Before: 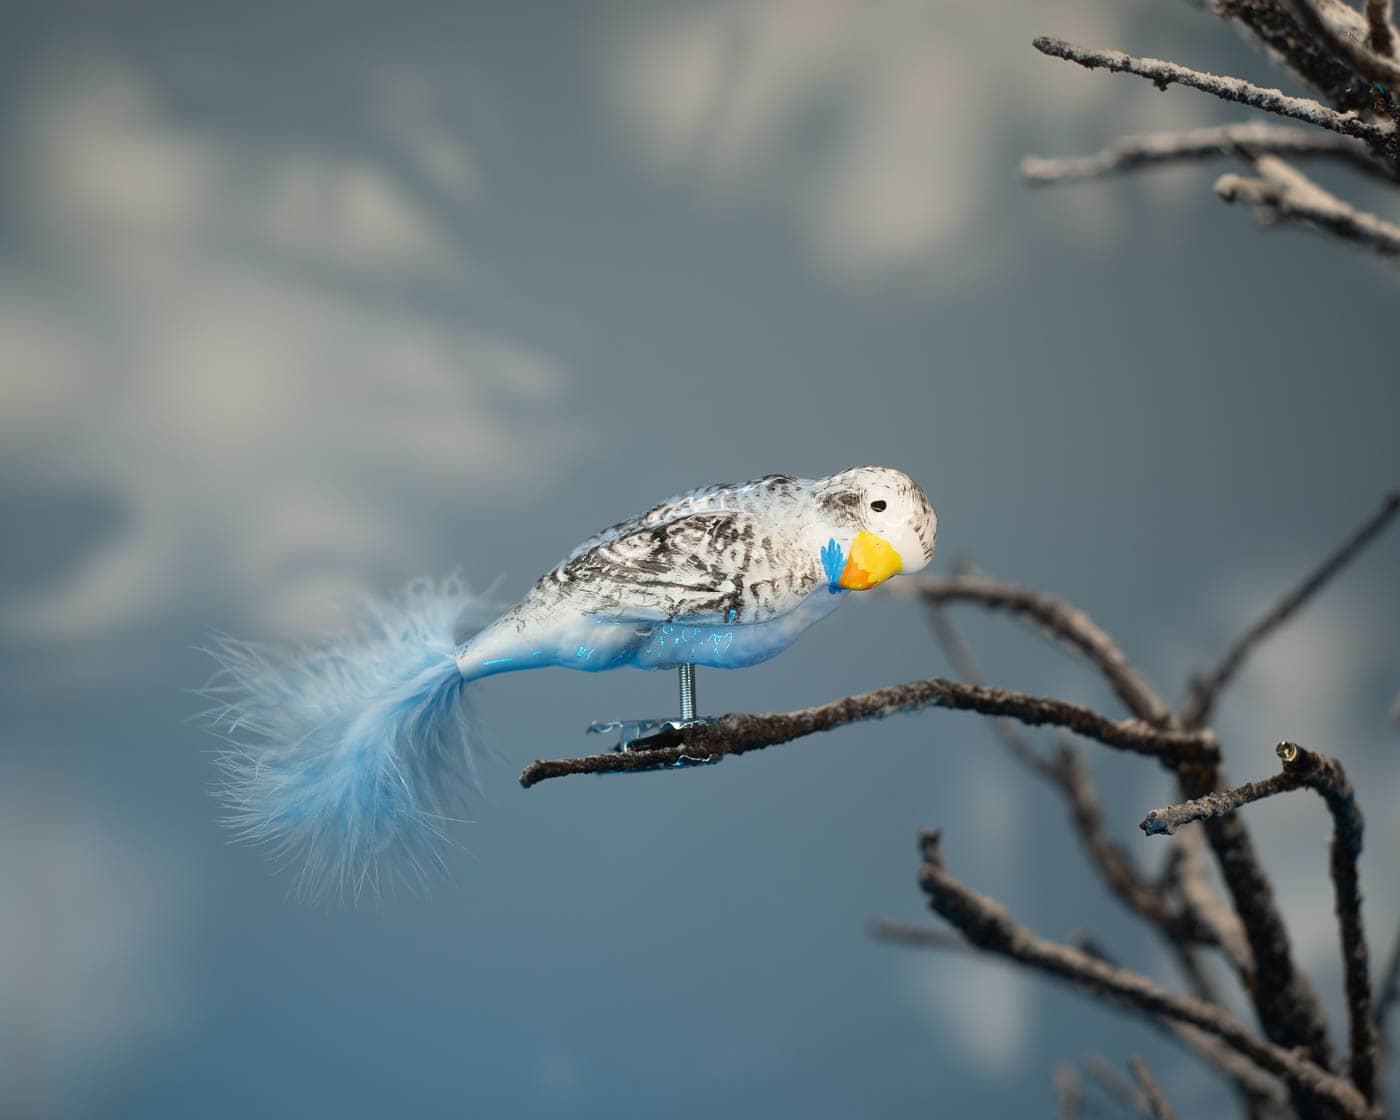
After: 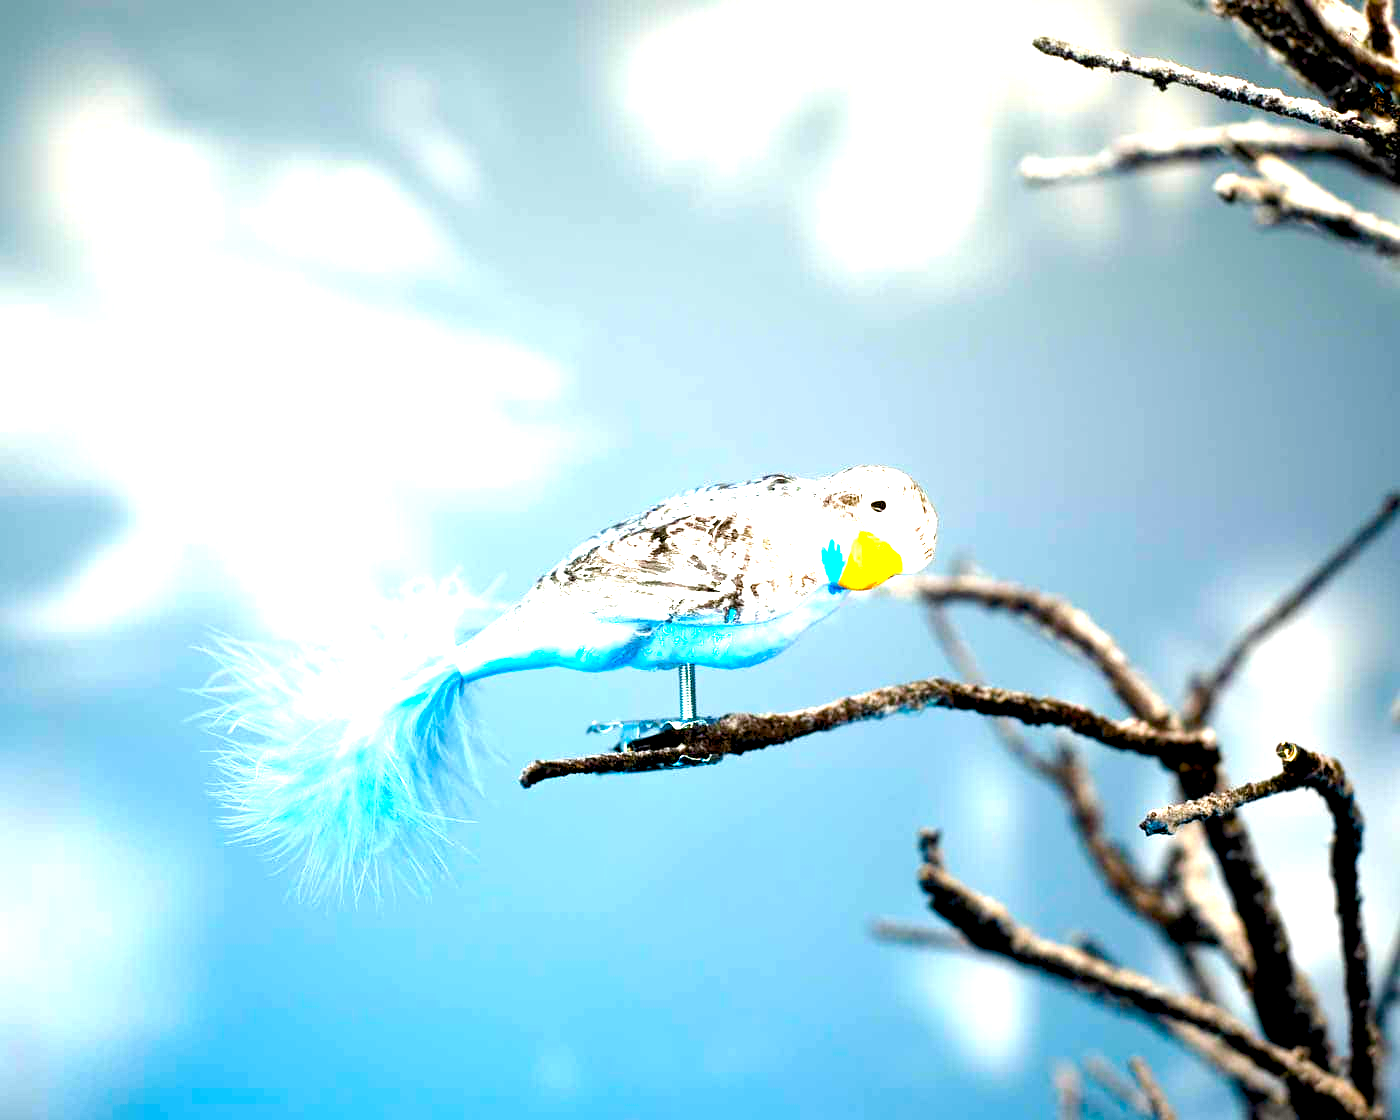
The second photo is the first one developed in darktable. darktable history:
exposure: black level correction 0.009, exposure 1.425 EV, compensate highlight preservation false
color balance rgb: global offset › luminance -0.37%, perceptual saturation grading › highlights -17.77%, perceptual saturation grading › mid-tones 33.1%, perceptual saturation grading › shadows 50.52%, perceptual brilliance grading › highlights 20%, perceptual brilliance grading › mid-tones 20%, perceptual brilliance grading › shadows -20%, global vibrance 50%
